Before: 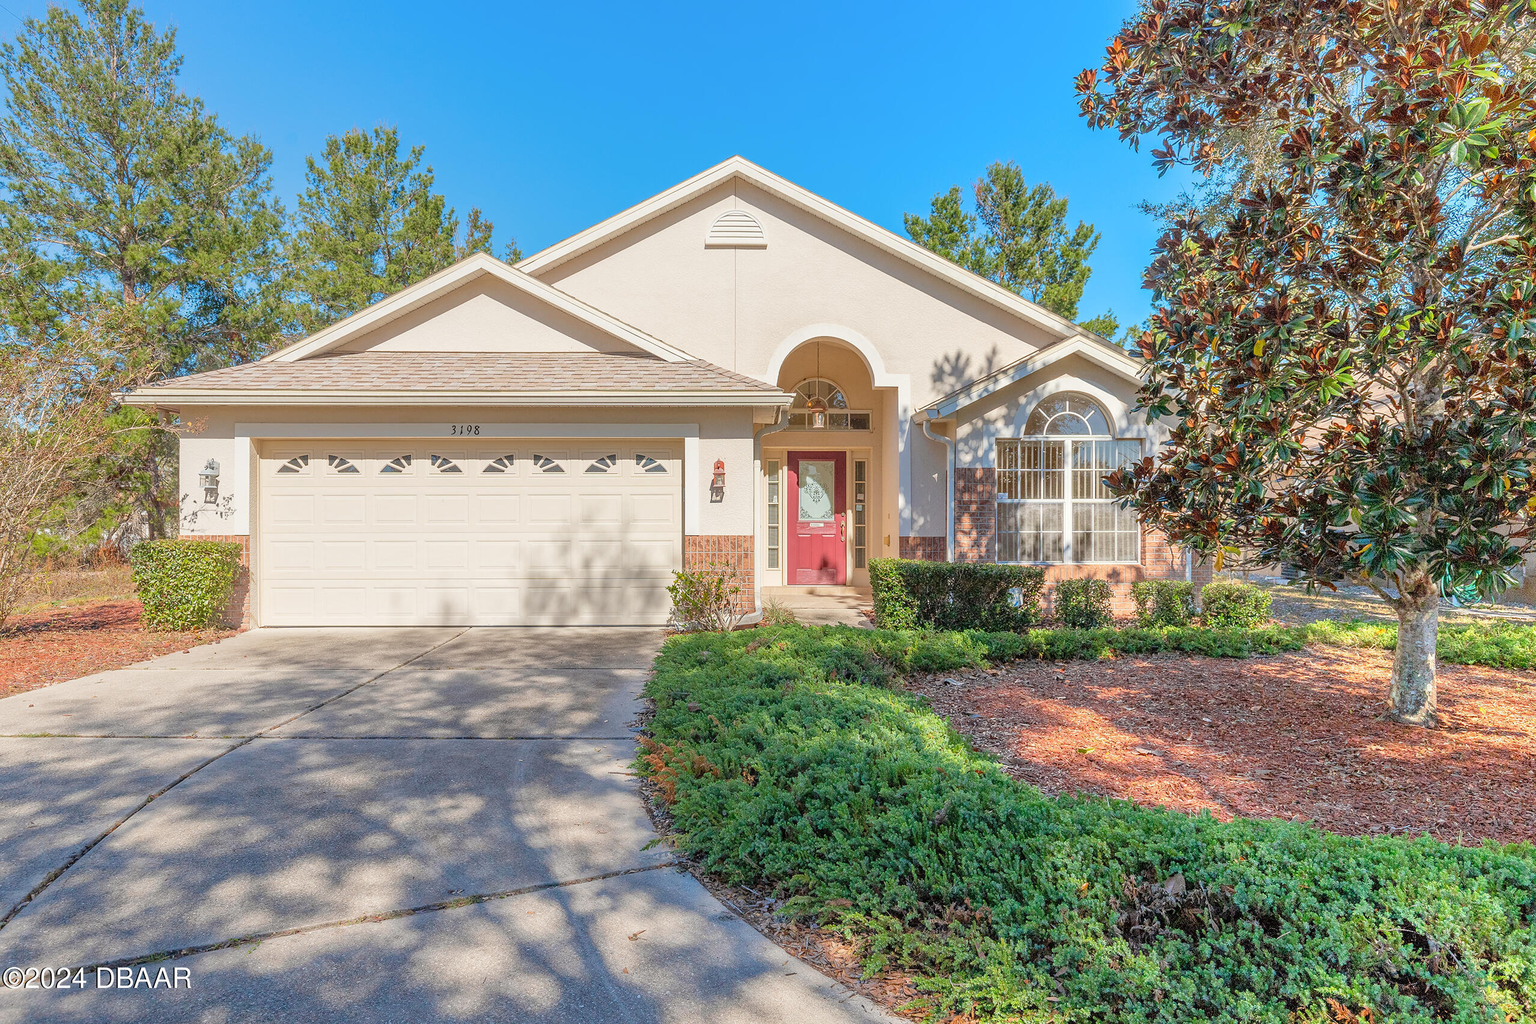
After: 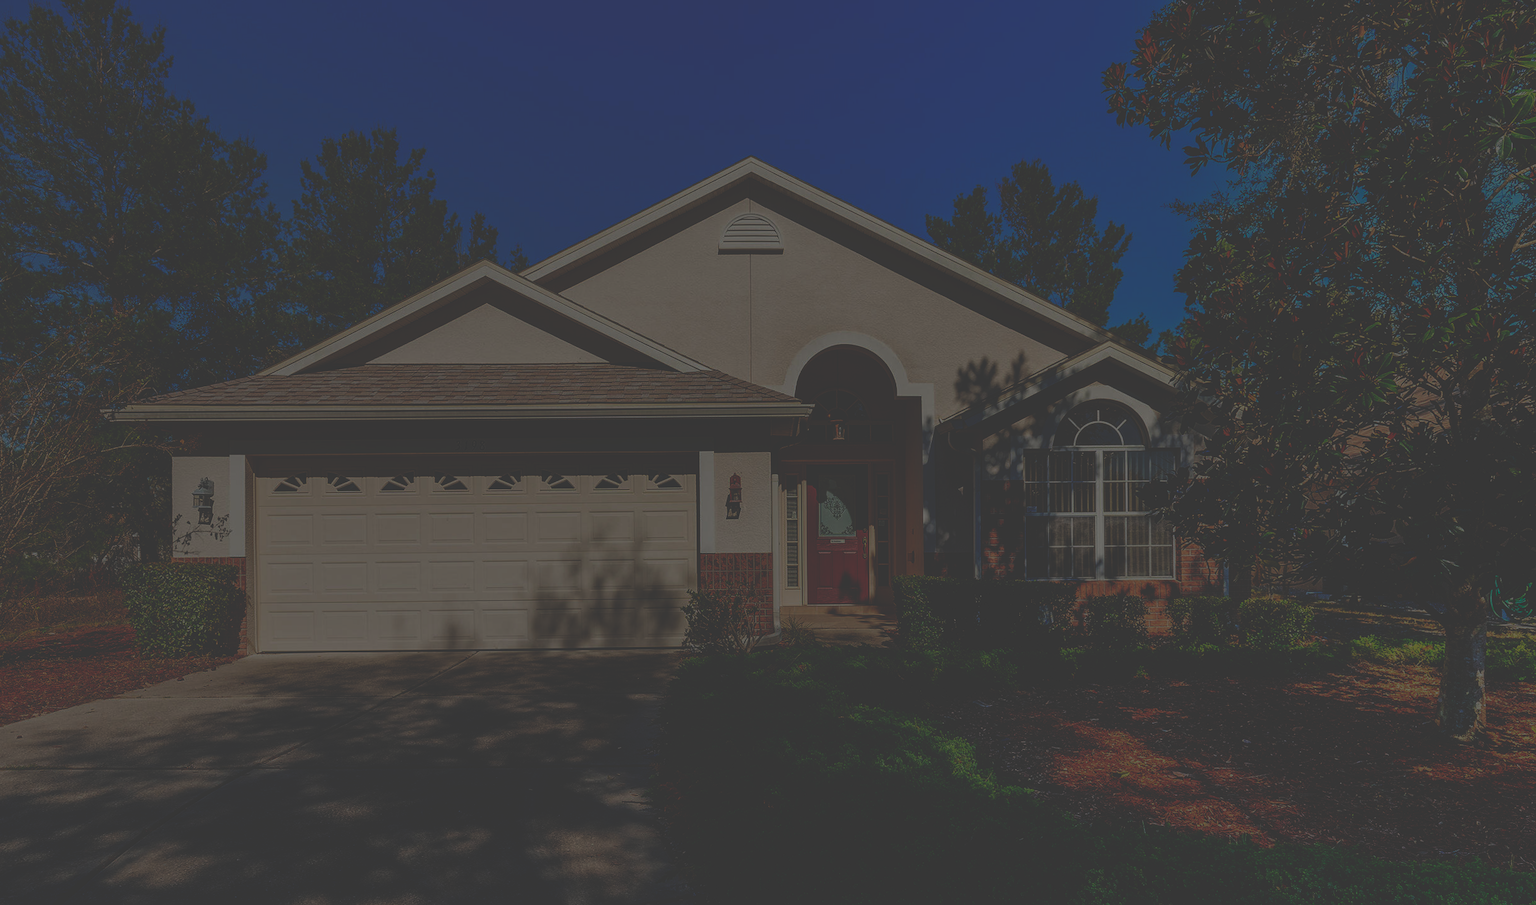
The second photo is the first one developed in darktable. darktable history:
exposure: exposure -1.952 EV, compensate highlight preservation false
crop and rotate: angle 0.483°, left 0.358%, right 2.603%, bottom 14.237%
base curve: curves: ch0 [(0, 0.036) (0.083, 0.04) (0.804, 1)], preserve colors none
